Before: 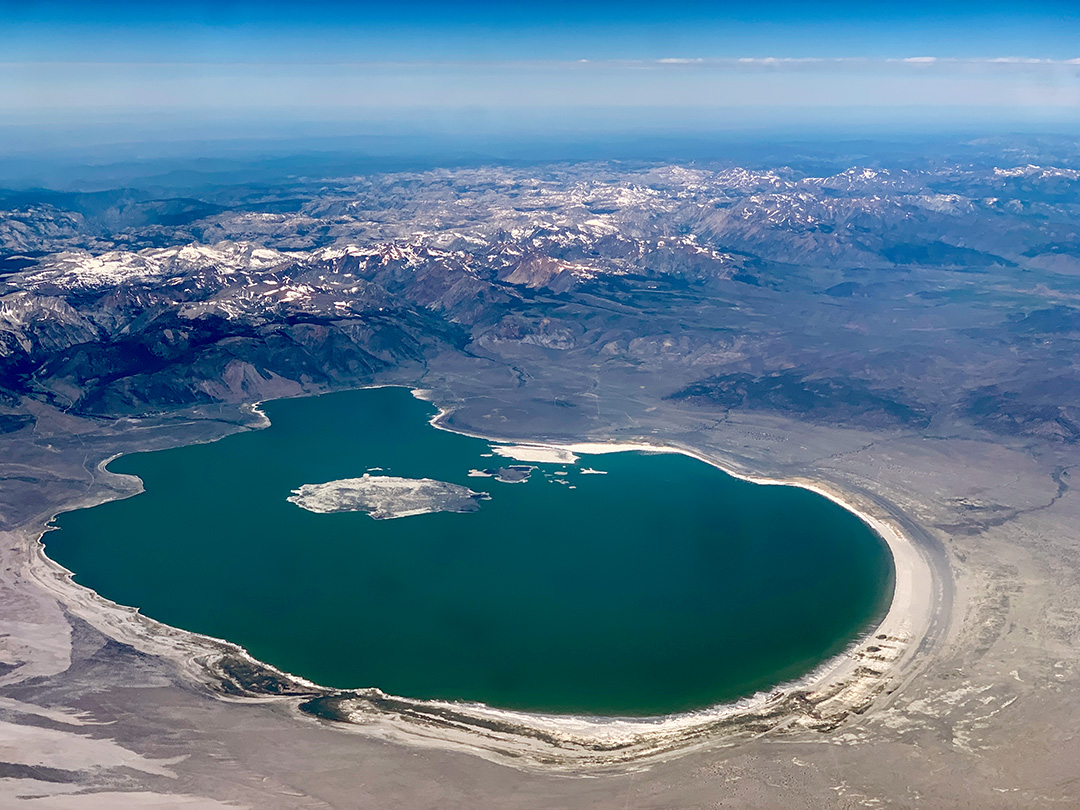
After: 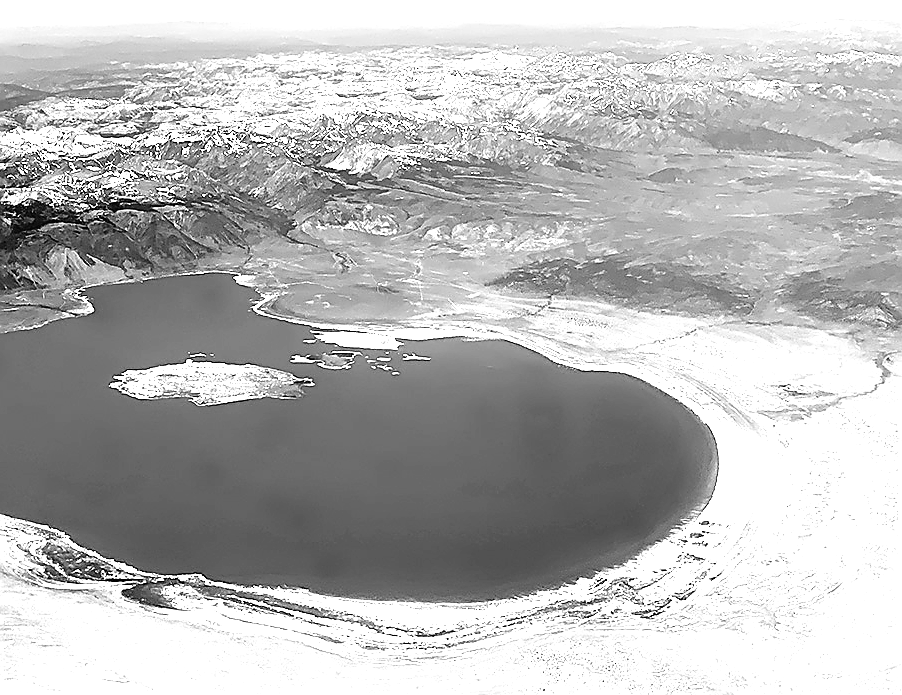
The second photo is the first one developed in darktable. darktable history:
sharpen: radius 1.365, amount 1.234, threshold 0.768
crop: left 16.451%, top 14.076%
tone equalizer: -8 EV -0.43 EV, -7 EV -0.359 EV, -6 EV -0.325 EV, -5 EV -0.199 EV, -3 EV 0.225 EV, -2 EV 0.337 EV, -1 EV 0.414 EV, +0 EV 0.411 EV
color correction: highlights a* 18.72, highlights b* 35.31, shadows a* 1.62, shadows b* 5.83, saturation 1.05
exposure: exposure 1.232 EV, compensate exposure bias true, compensate highlight preservation false
color zones: curves: ch0 [(0.004, 0.588) (0.116, 0.636) (0.259, 0.476) (0.423, 0.464) (0.75, 0.5)]; ch1 [(0, 0) (0.143, 0) (0.286, 0) (0.429, 0) (0.571, 0) (0.714, 0) (0.857, 0)]
color balance rgb: shadows lift › chroma 7.285%, shadows lift › hue 243.67°, perceptual saturation grading › global saturation 20%, perceptual saturation grading › highlights -25.234%, perceptual saturation grading › shadows 49.697%, global vibrance 24.232%
